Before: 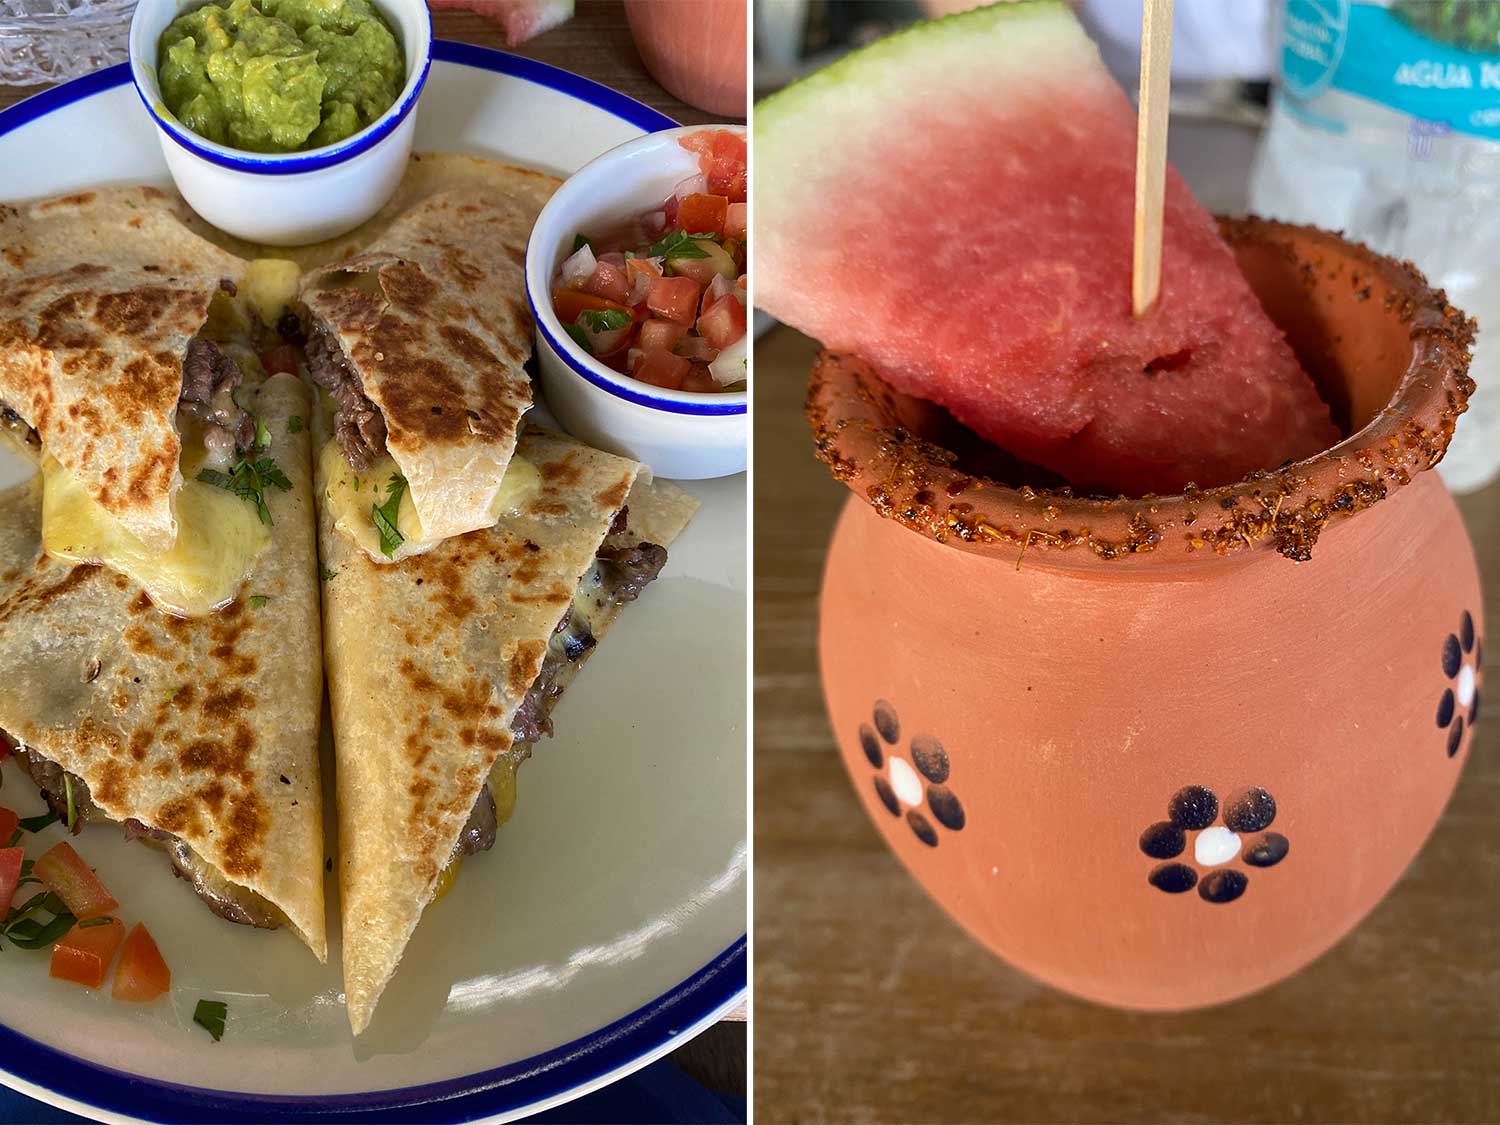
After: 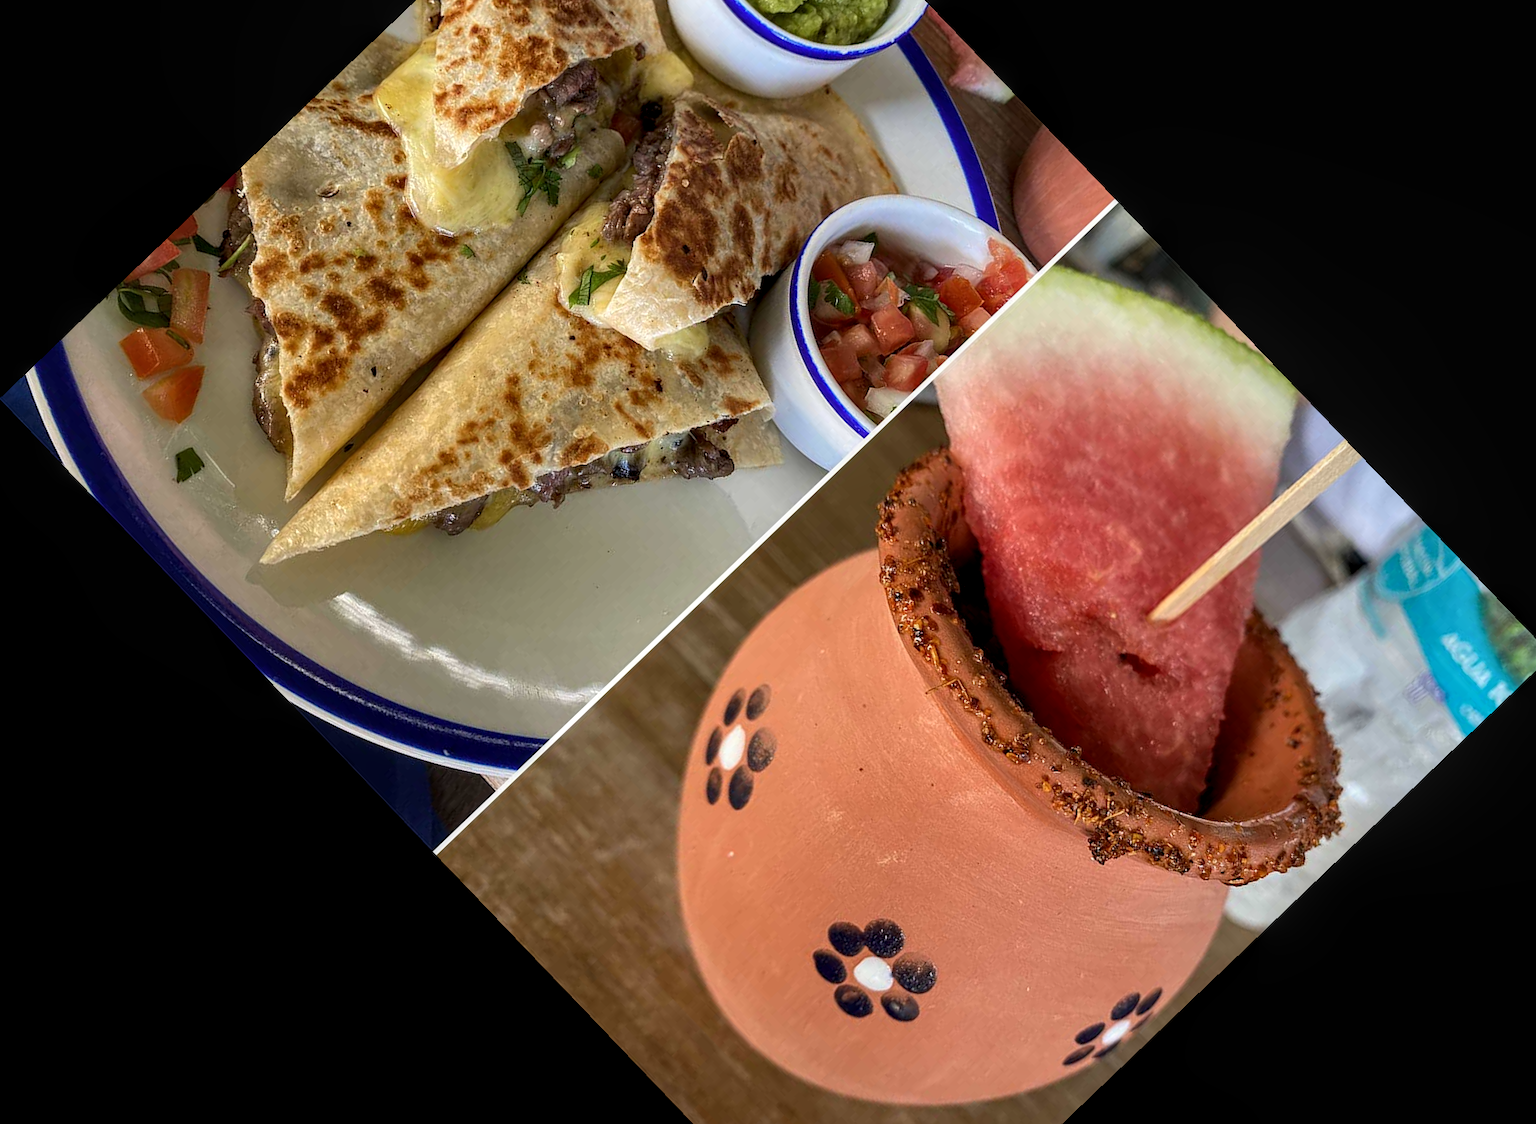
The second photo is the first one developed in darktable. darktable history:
contrast brightness saturation: contrast 0.01, saturation -0.05
local contrast: on, module defaults
crop and rotate: angle -46.26°, top 16.234%, right 0.912%, bottom 11.704%
